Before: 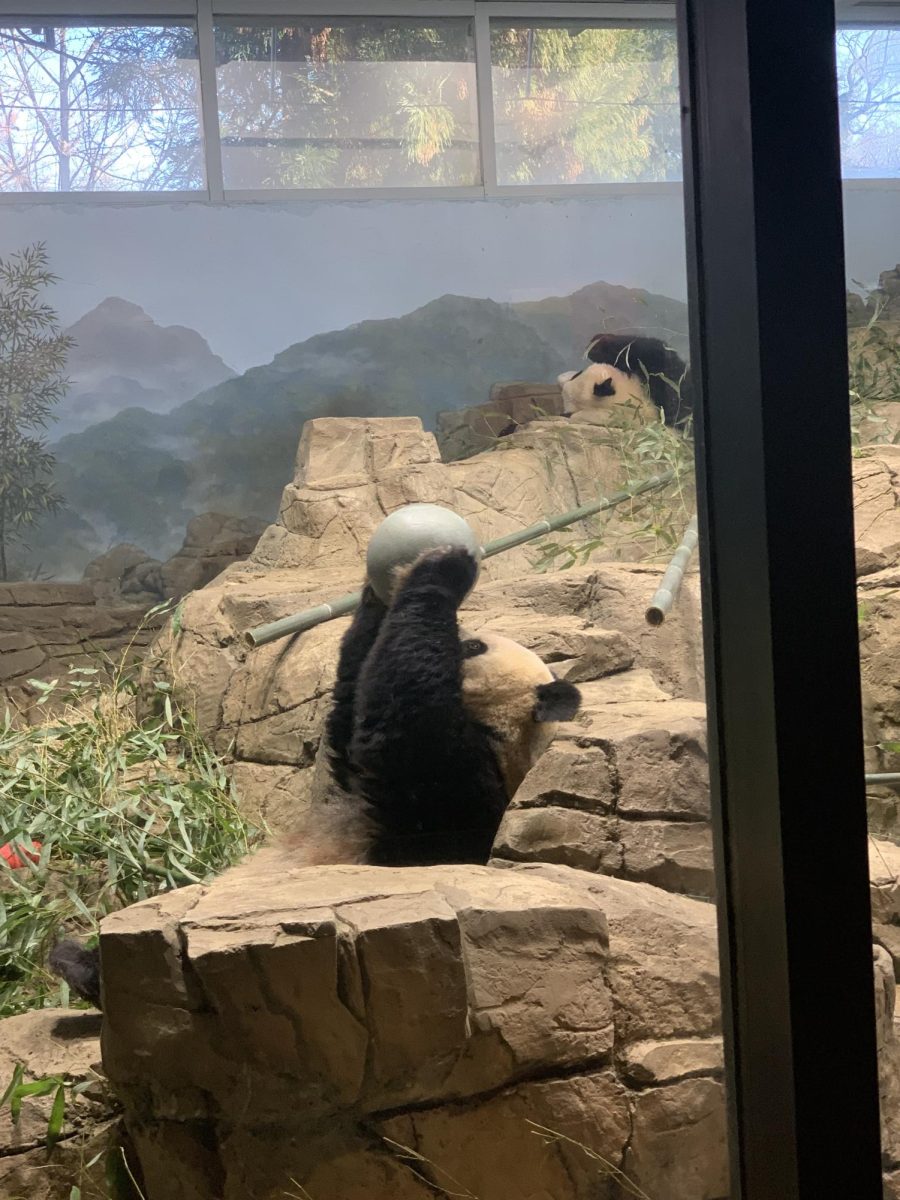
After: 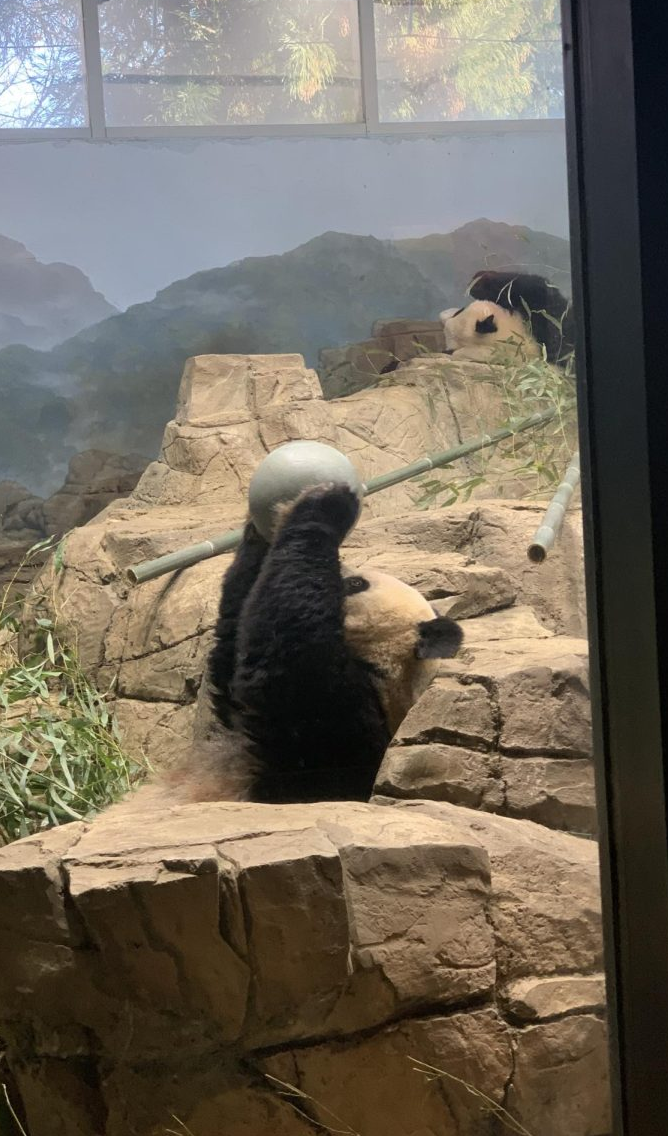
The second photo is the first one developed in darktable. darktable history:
crop and rotate: left 13.15%, top 5.251%, right 12.609%
